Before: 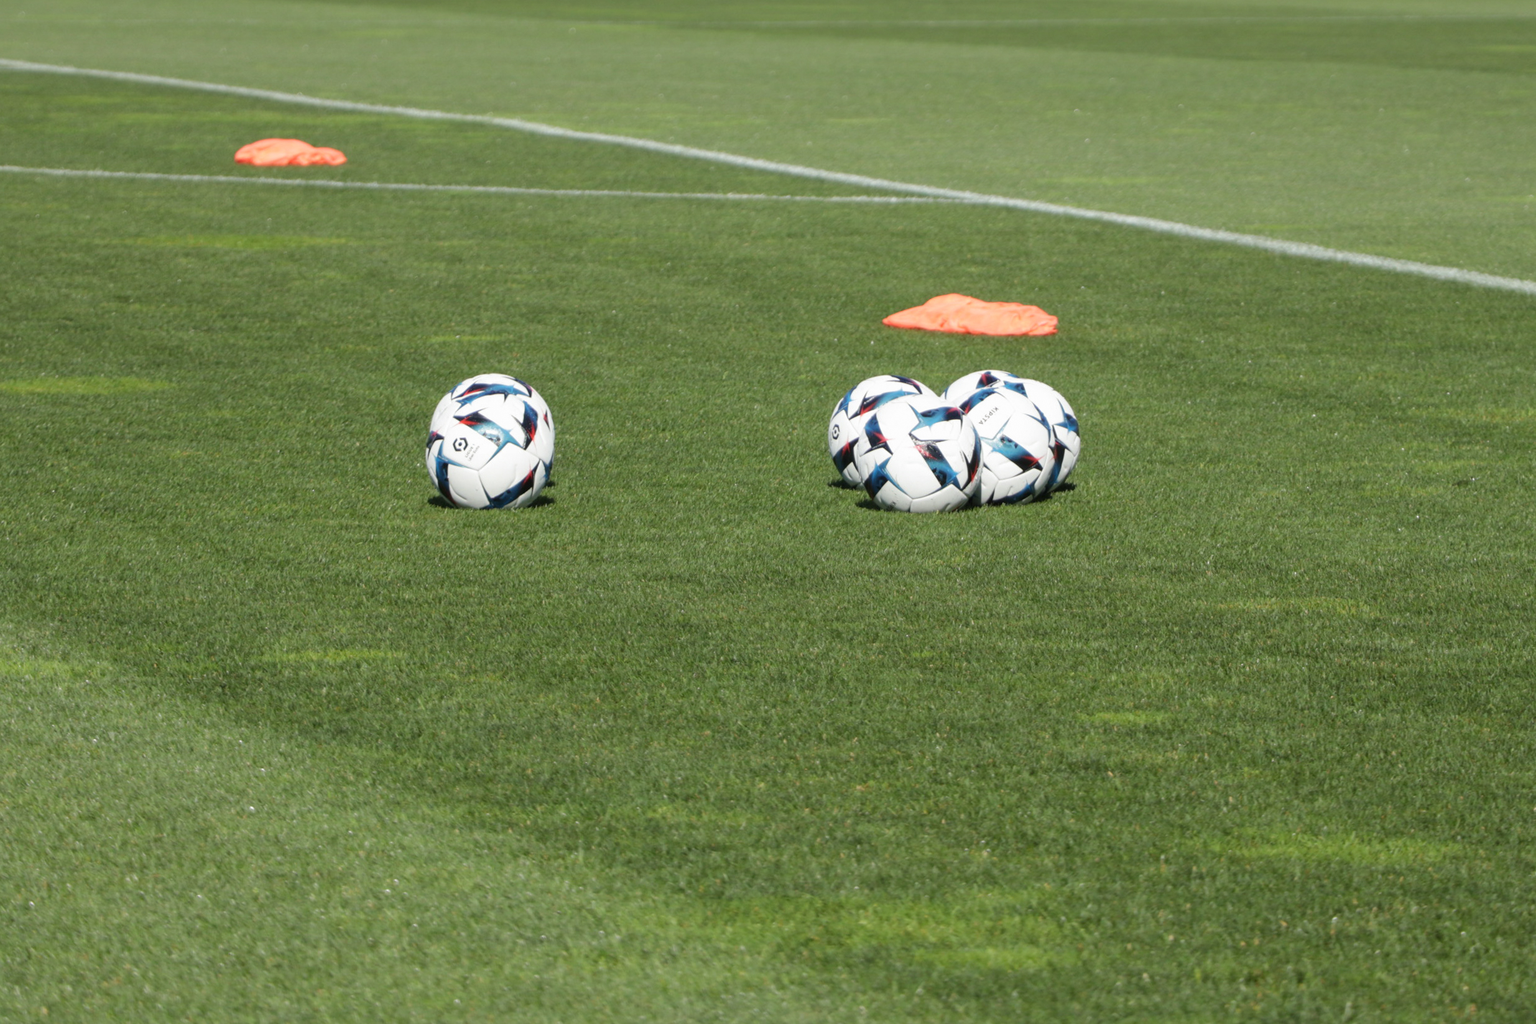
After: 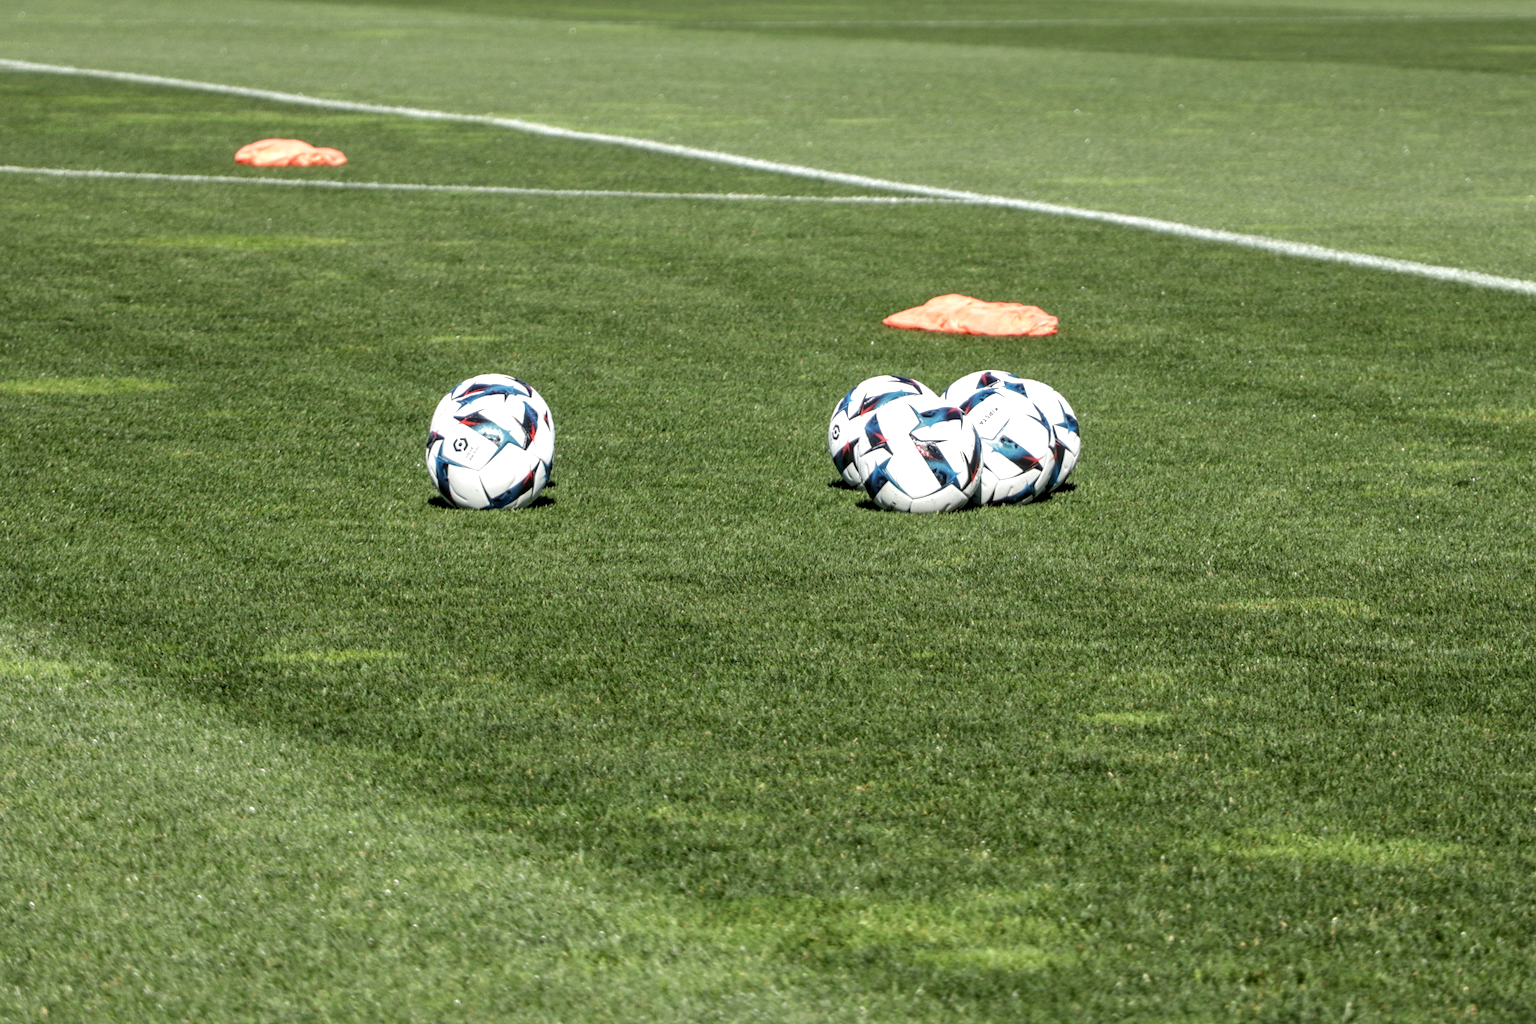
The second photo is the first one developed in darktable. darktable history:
tone equalizer: -8 EV -1.84 EV, -7 EV -1.16 EV, -6 EV -1.62 EV, smoothing diameter 25%, edges refinement/feathering 10, preserve details guided filter
shadows and highlights: low approximation 0.01, soften with gaussian
local contrast: highlights 19%, detail 186%
